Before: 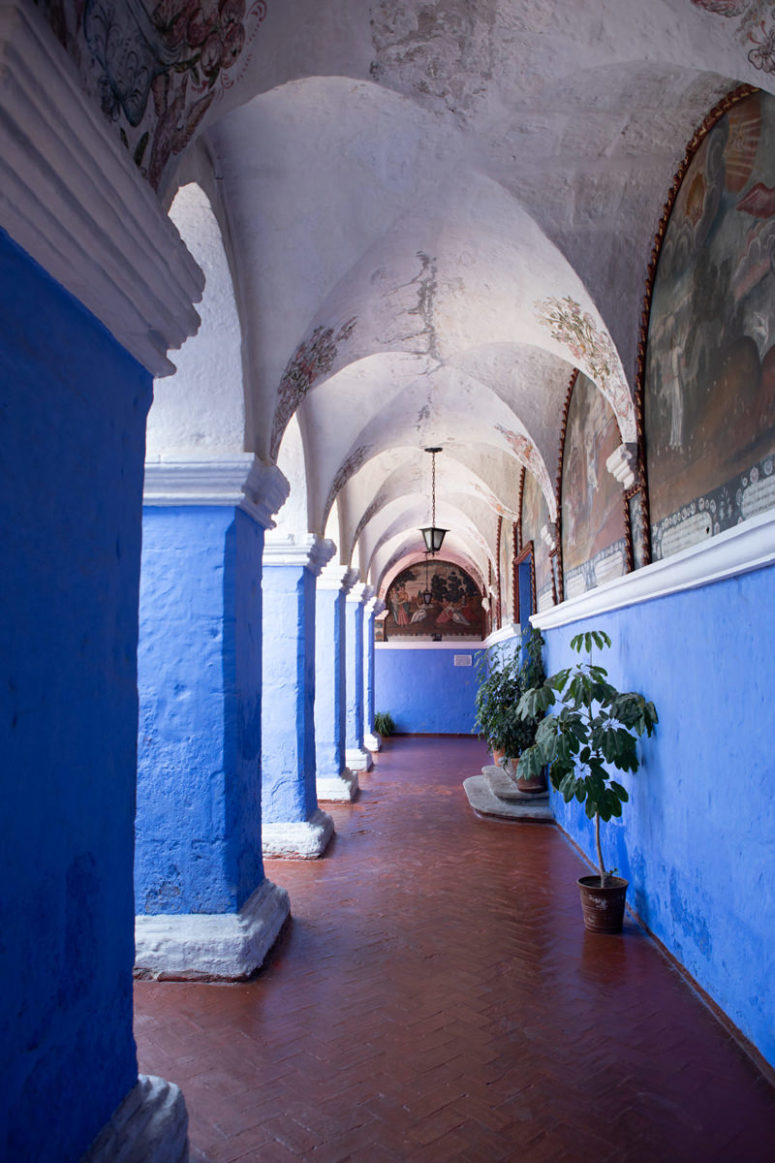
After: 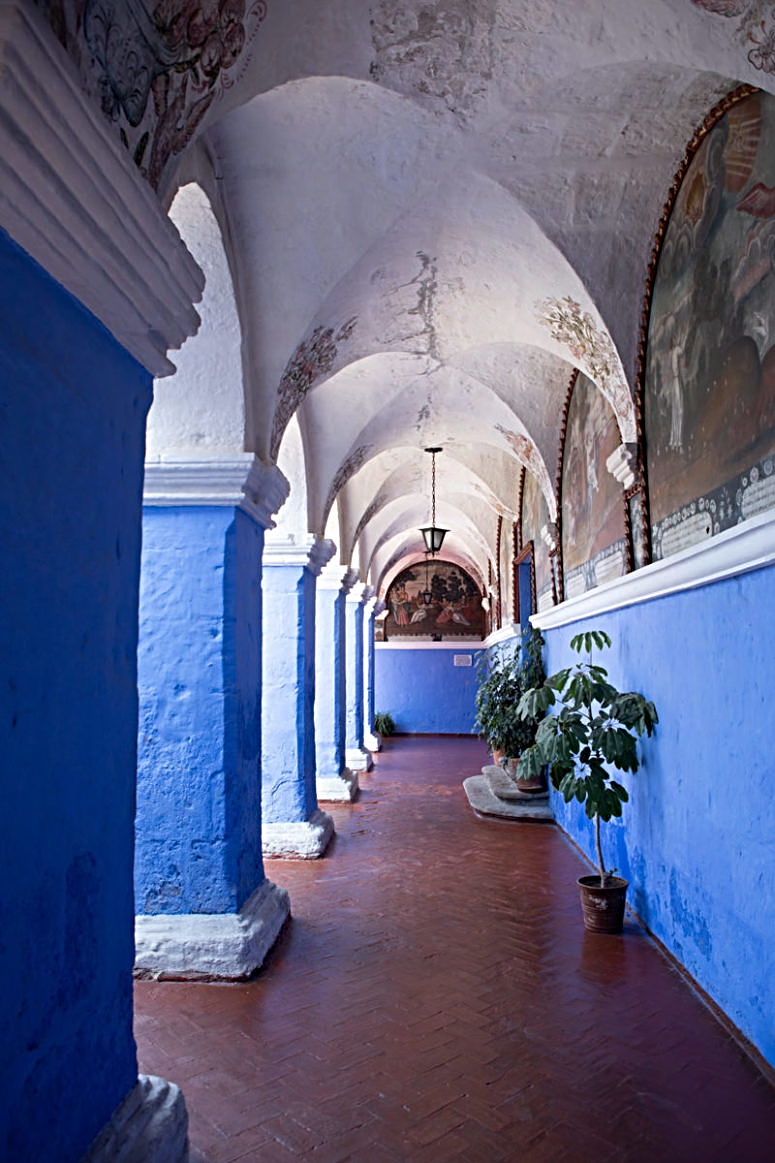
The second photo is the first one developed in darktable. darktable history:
sharpen: radius 3.968
